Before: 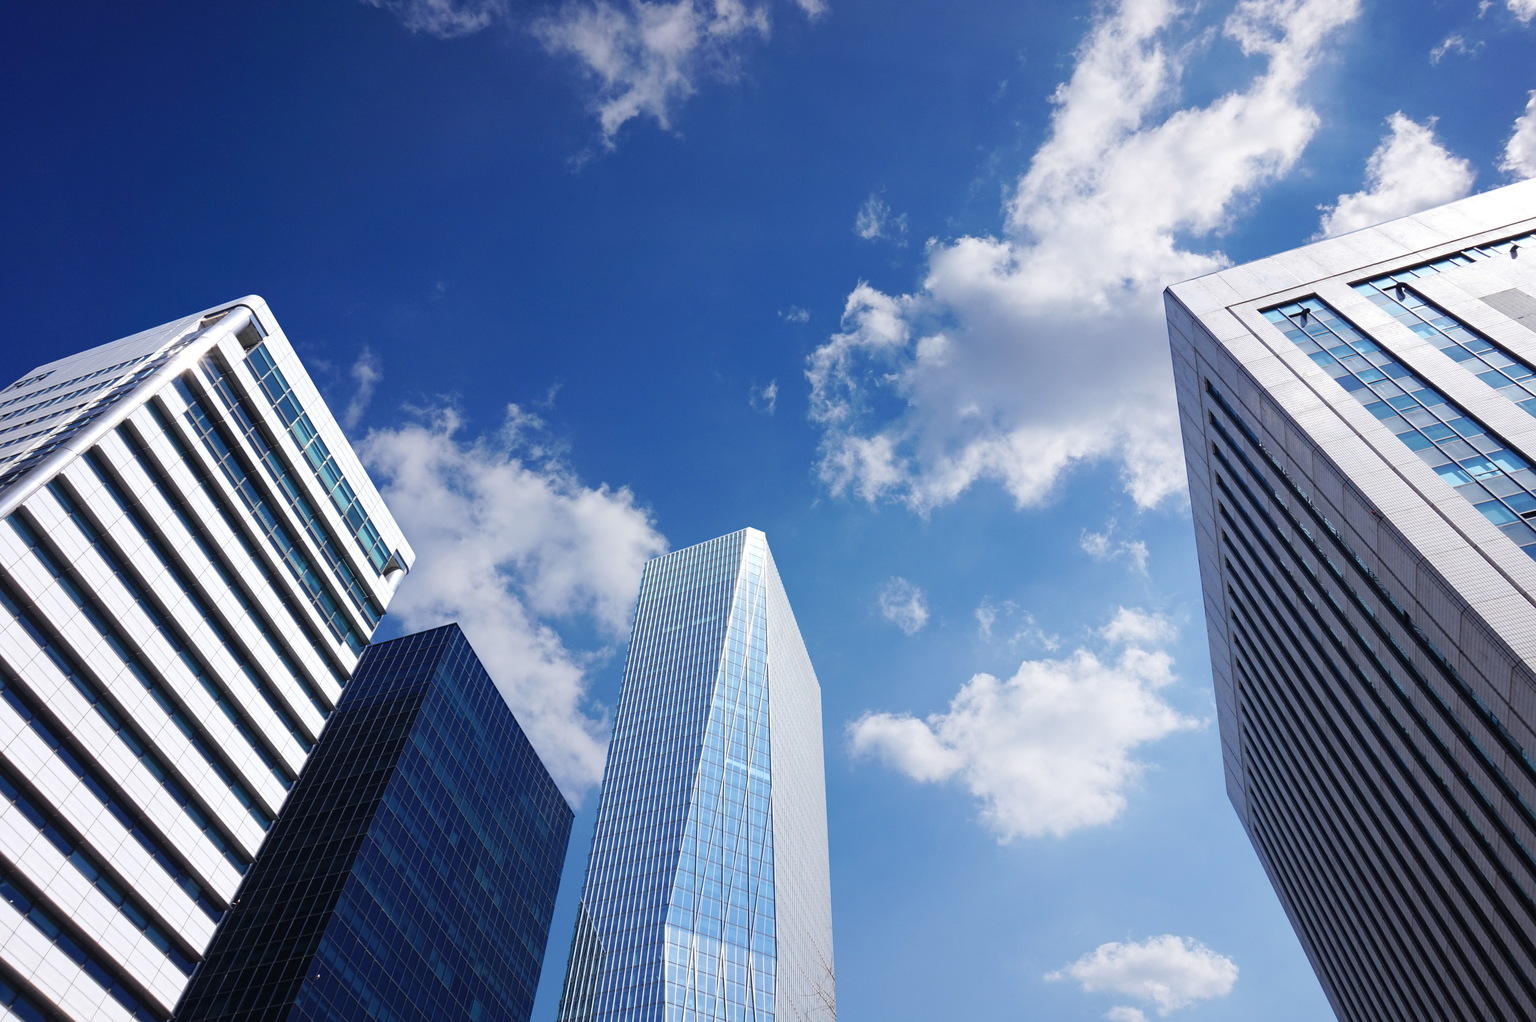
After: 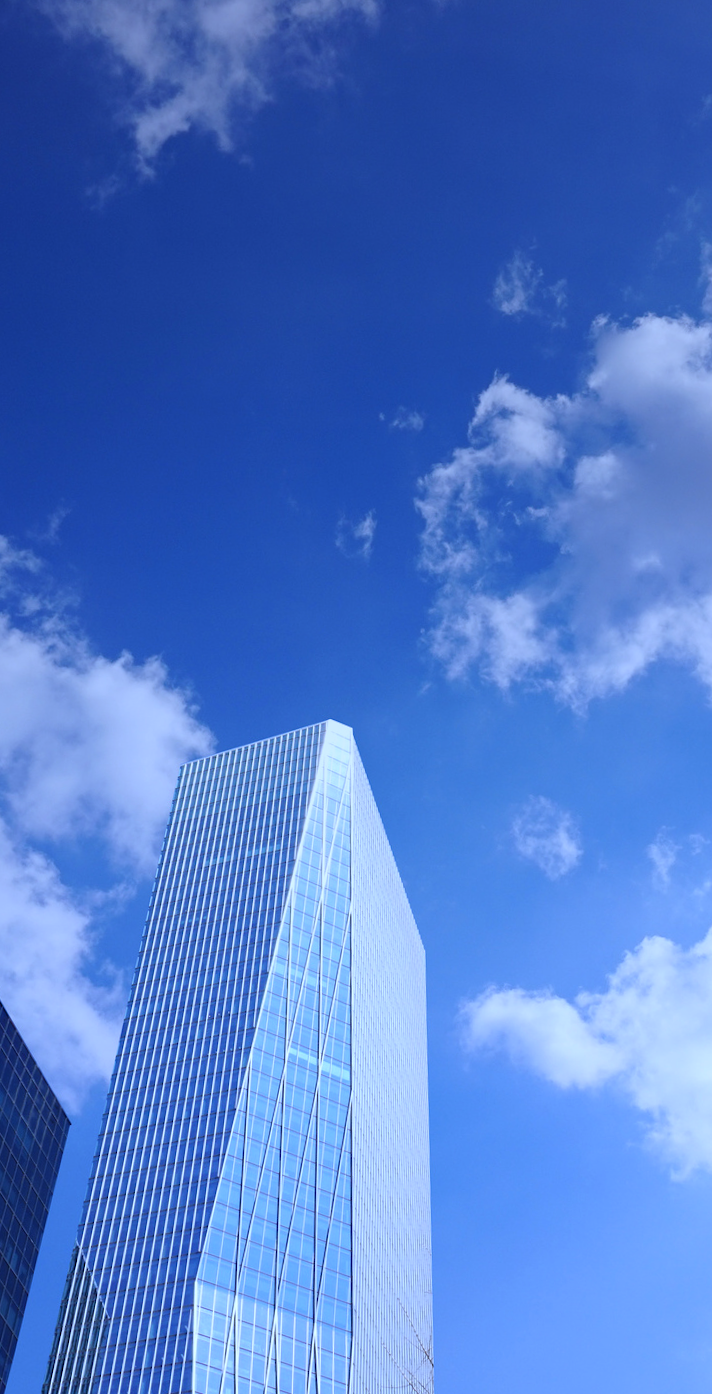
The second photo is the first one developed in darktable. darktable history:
graduated density: on, module defaults
crop: left 33.36%, right 33.36%
rotate and perspective: rotation 1.57°, crop left 0.018, crop right 0.982, crop top 0.039, crop bottom 0.961
white balance: red 0.871, blue 1.249
